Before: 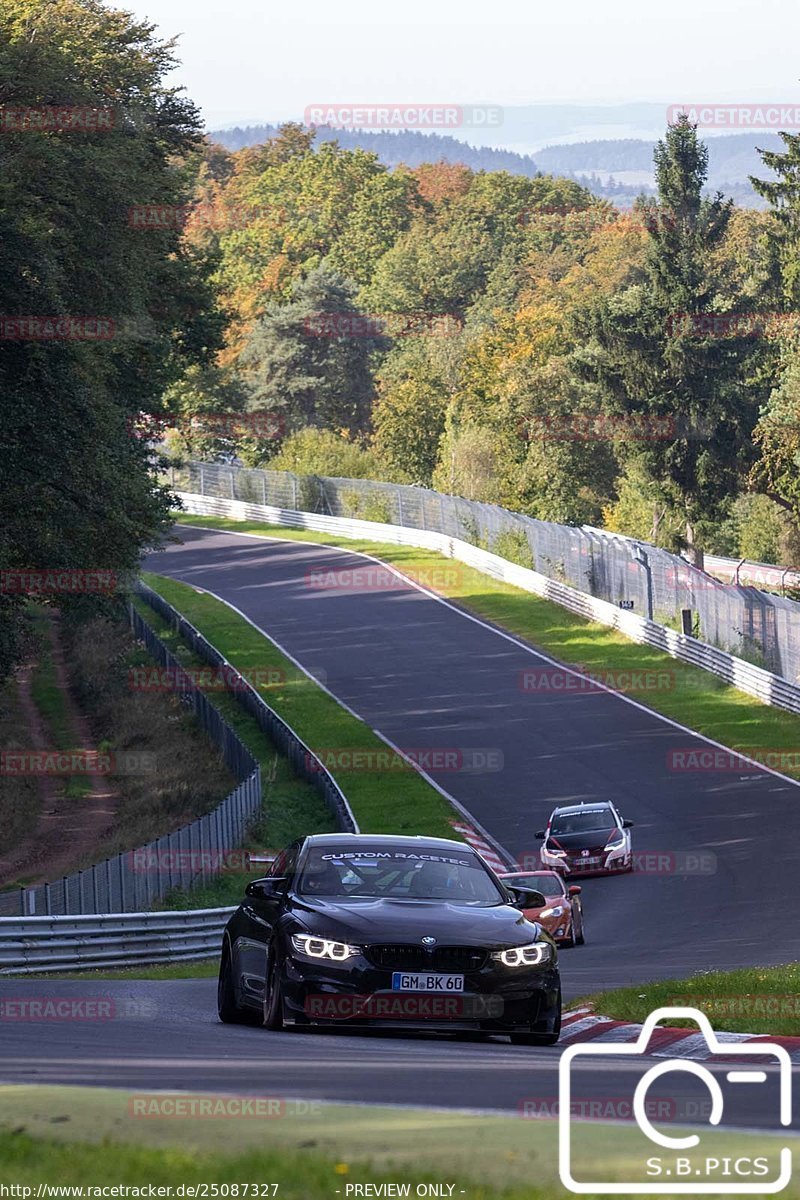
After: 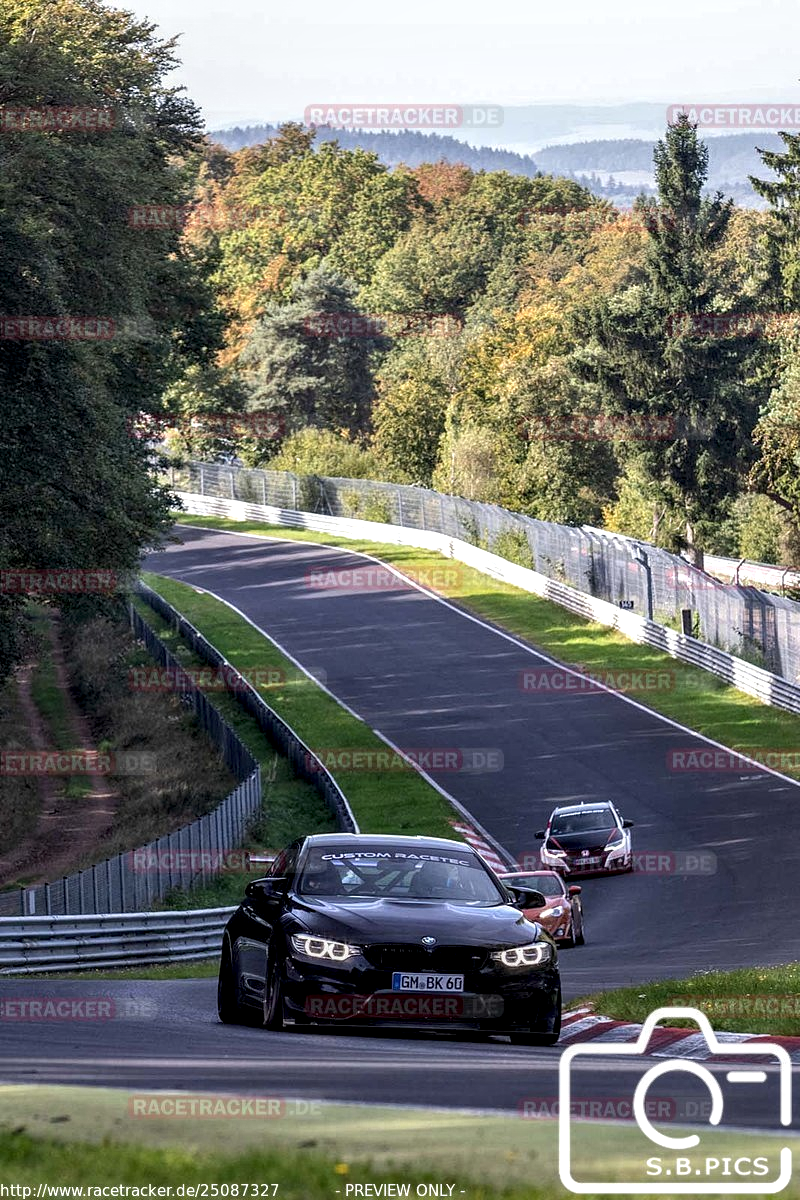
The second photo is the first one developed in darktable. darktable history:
contrast equalizer: octaves 7, y [[0.586, 0.584, 0.576, 0.565, 0.552, 0.539], [0.5 ×6], [0.97, 0.959, 0.919, 0.859, 0.789, 0.717], [0 ×6], [0 ×6]]
local contrast: on, module defaults
